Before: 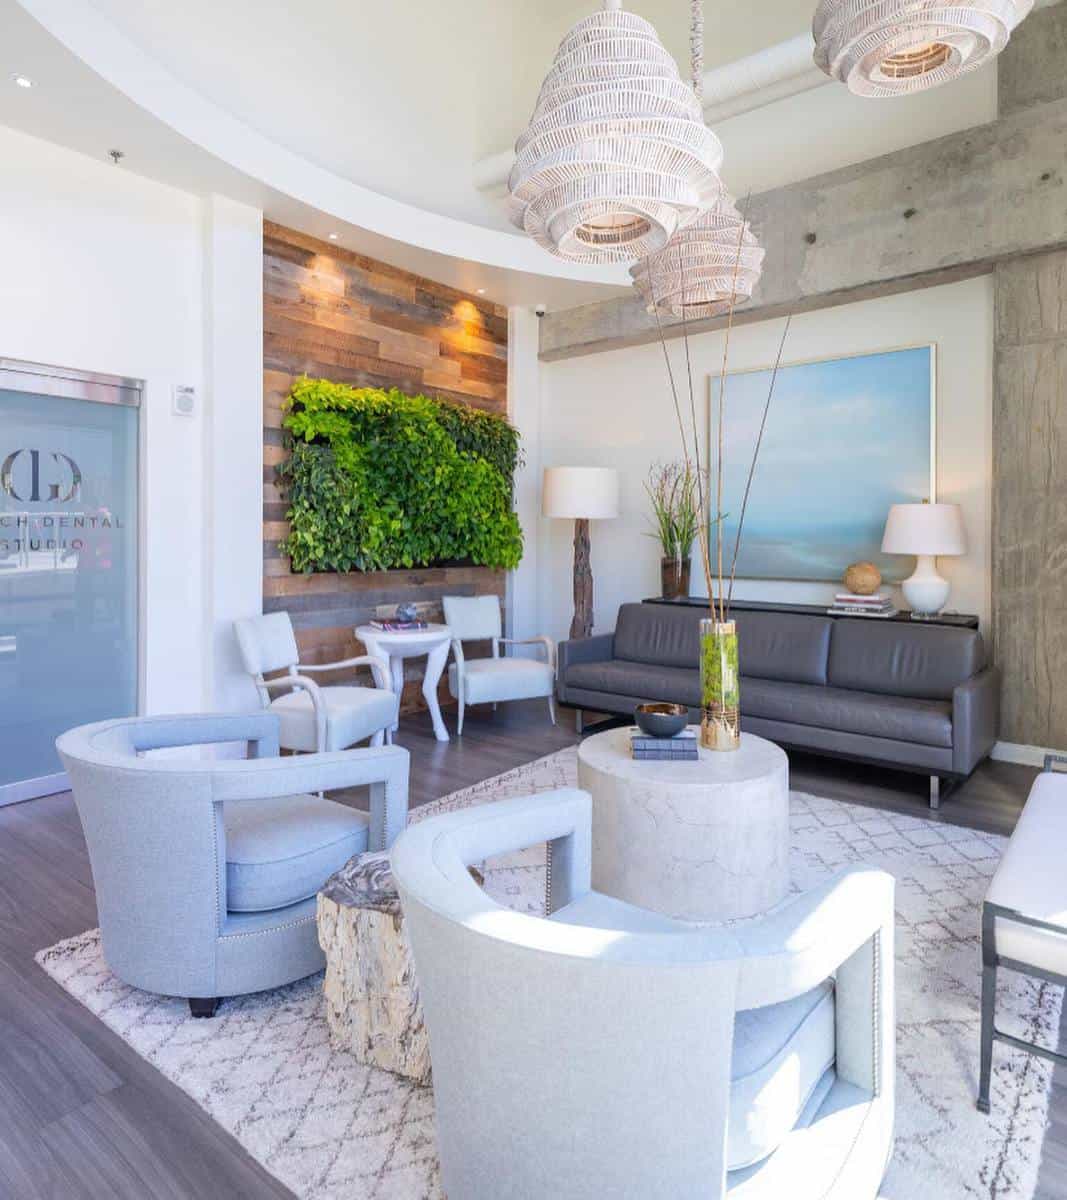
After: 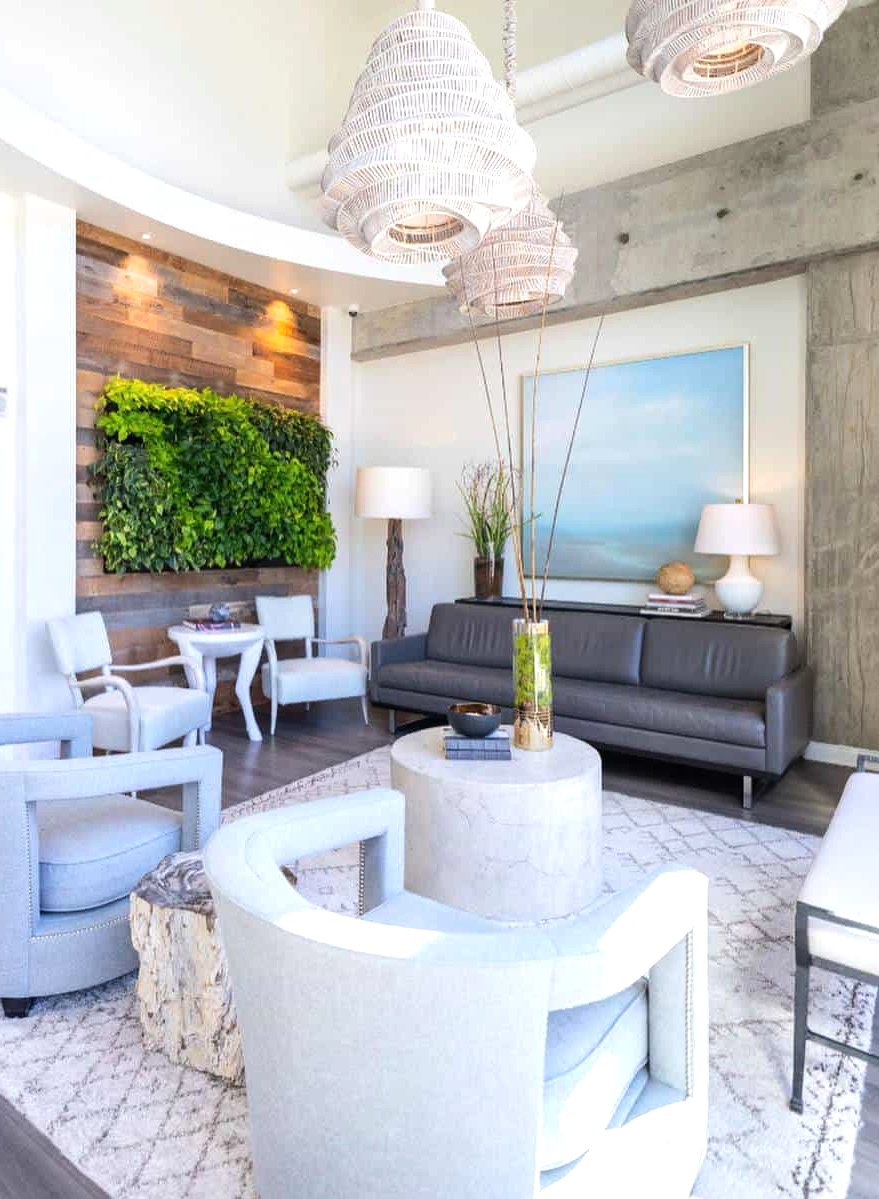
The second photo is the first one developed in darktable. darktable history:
crop: left 17.582%, bottom 0.031%
tone equalizer: -8 EV -0.417 EV, -7 EV -0.389 EV, -6 EV -0.333 EV, -5 EV -0.222 EV, -3 EV 0.222 EV, -2 EV 0.333 EV, -1 EV 0.389 EV, +0 EV 0.417 EV, edges refinement/feathering 500, mask exposure compensation -1.57 EV, preserve details no
